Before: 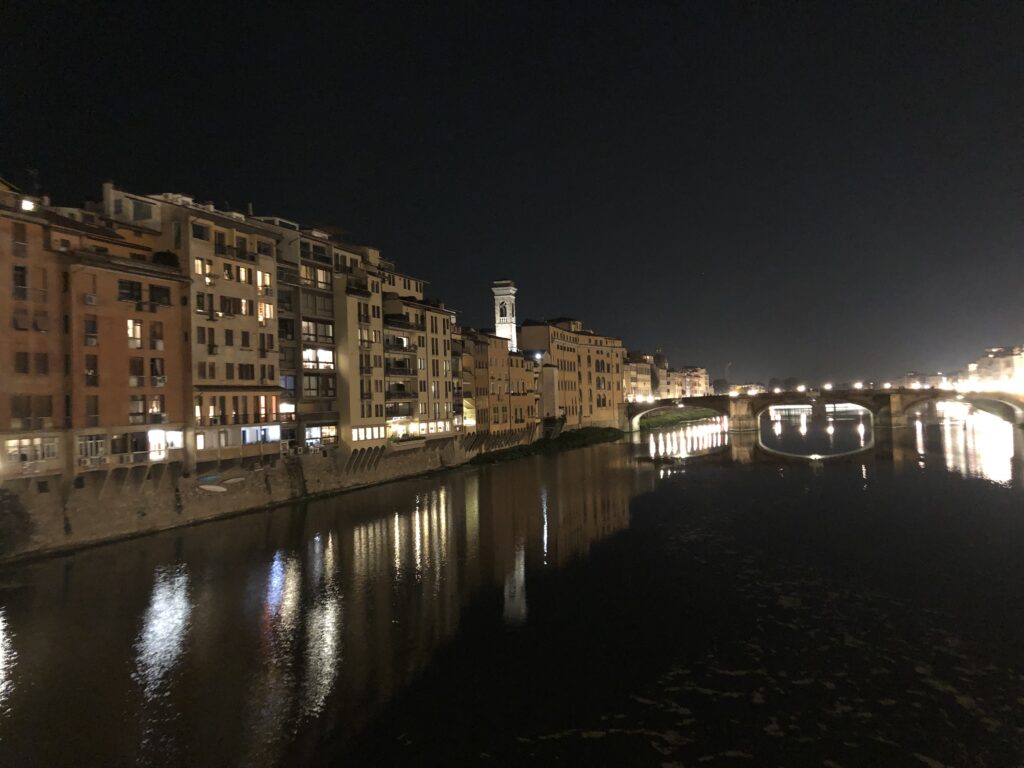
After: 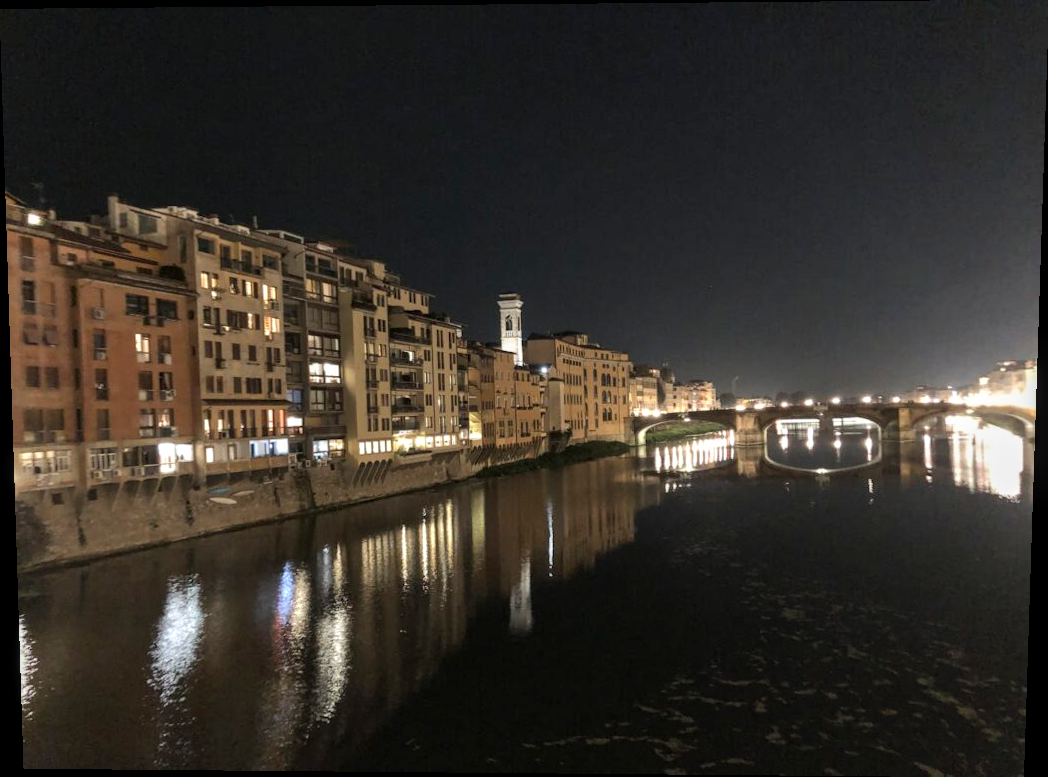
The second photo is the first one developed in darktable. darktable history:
shadows and highlights: shadows 37.27, highlights -28.18, soften with gaussian
local contrast: on, module defaults
rotate and perspective: lens shift (vertical) 0.048, lens shift (horizontal) -0.024, automatic cropping off
